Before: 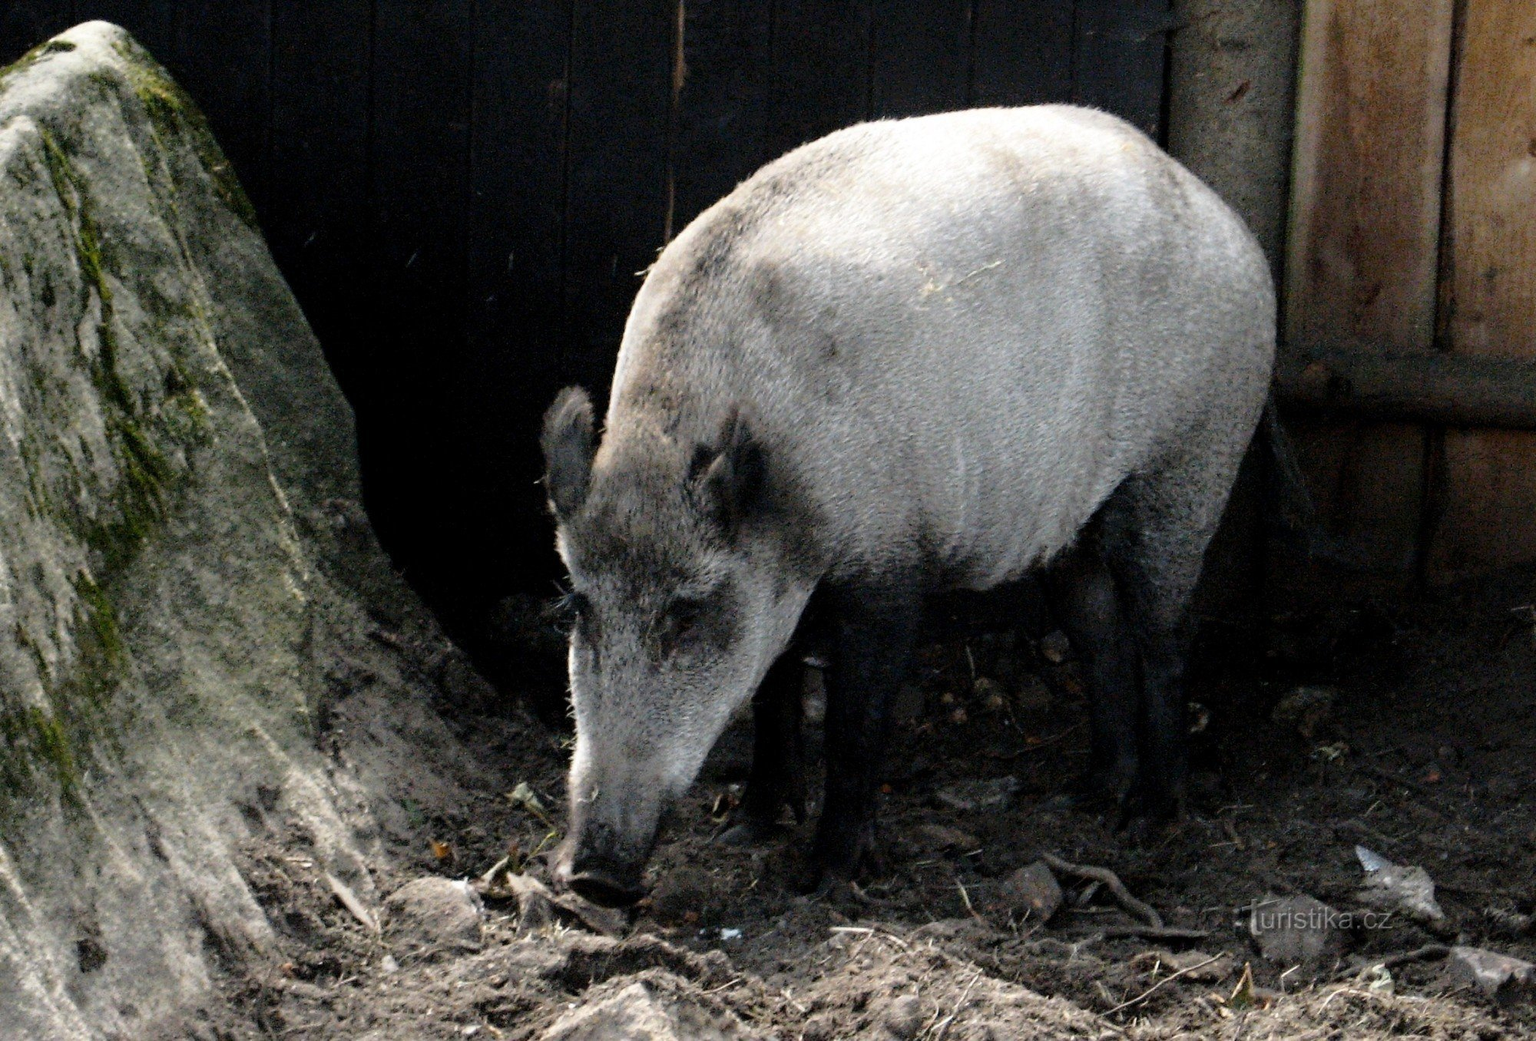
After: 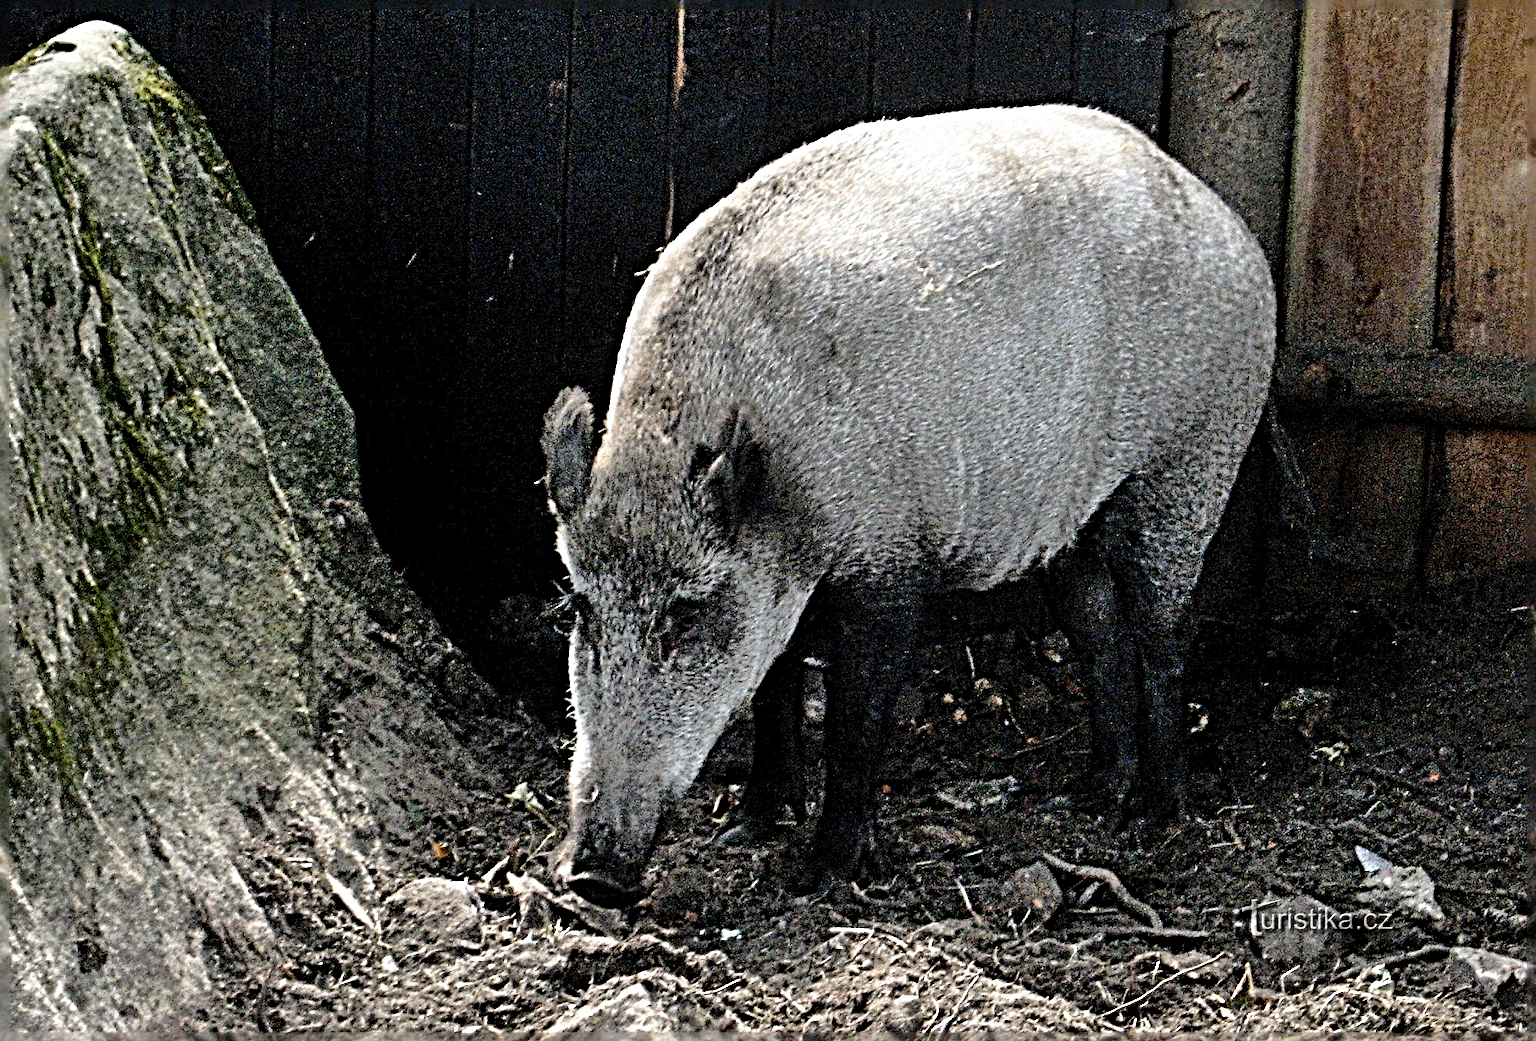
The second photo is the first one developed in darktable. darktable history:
sharpen: radius 6.3, amount 1.8, threshold 0
shadows and highlights: soften with gaussian
